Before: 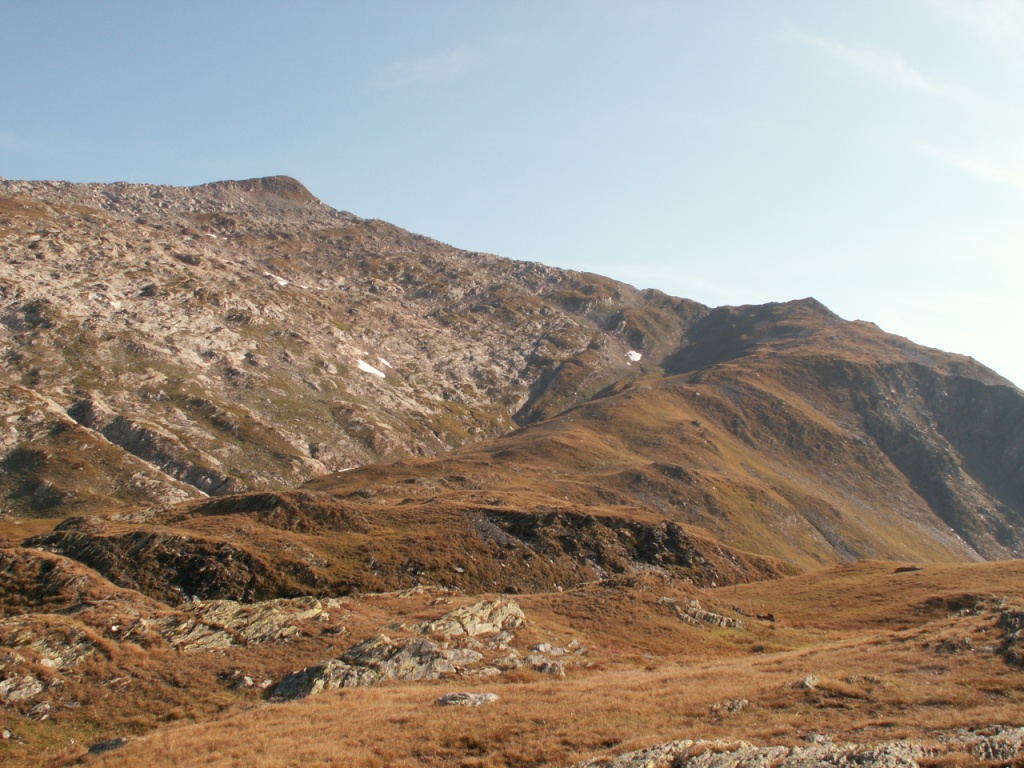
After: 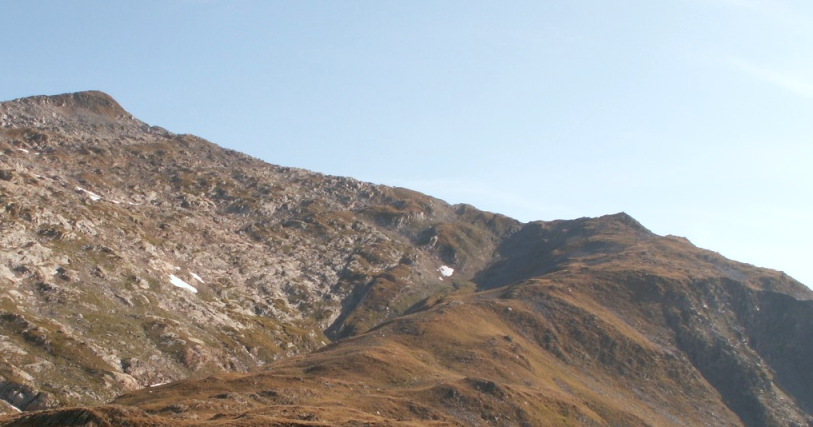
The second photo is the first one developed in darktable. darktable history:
crop: left 18.38%, top 11.092%, right 2.134%, bottom 33.217%
white balance: red 0.974, blue 1.044
